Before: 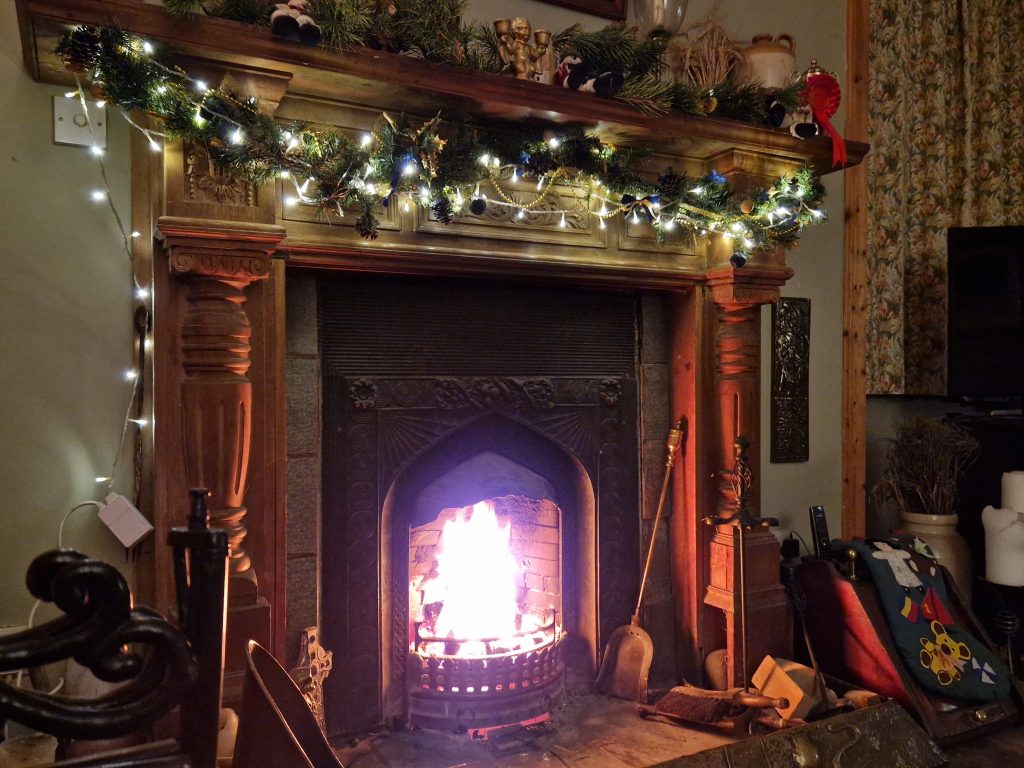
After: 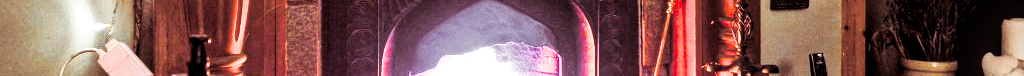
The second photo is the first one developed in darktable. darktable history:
color balance rgb: perceptual saturation grading › global saturation 25%, perceptual brilliance grading › global brilliance 35%, perceptual brilliance grading › highlights 50%, perceptual brilliance grading › mid-tones 60%, perceptual brilliance grading › shadows 35%, global vibrance 20%
color zones: curves: ch1 [(0, 0.638) (0.193, 0.442) (0.286, 0.15) (0.429, 0.14) (0.571, 0.142) (0.714, 0.154) (0.857, 0.175) (1, 0.638)]
crop and rotate: top 59.084%, bottom 30.916%
filmic rgb: black relative exposure -5 EV, hardness 2.88, contrast 1.1, highlights saturation mix -20%
split-toning: shadows › saturation 0.41, highlights › saturation 0, compress 33.55%
local contrast: on, module defaults
